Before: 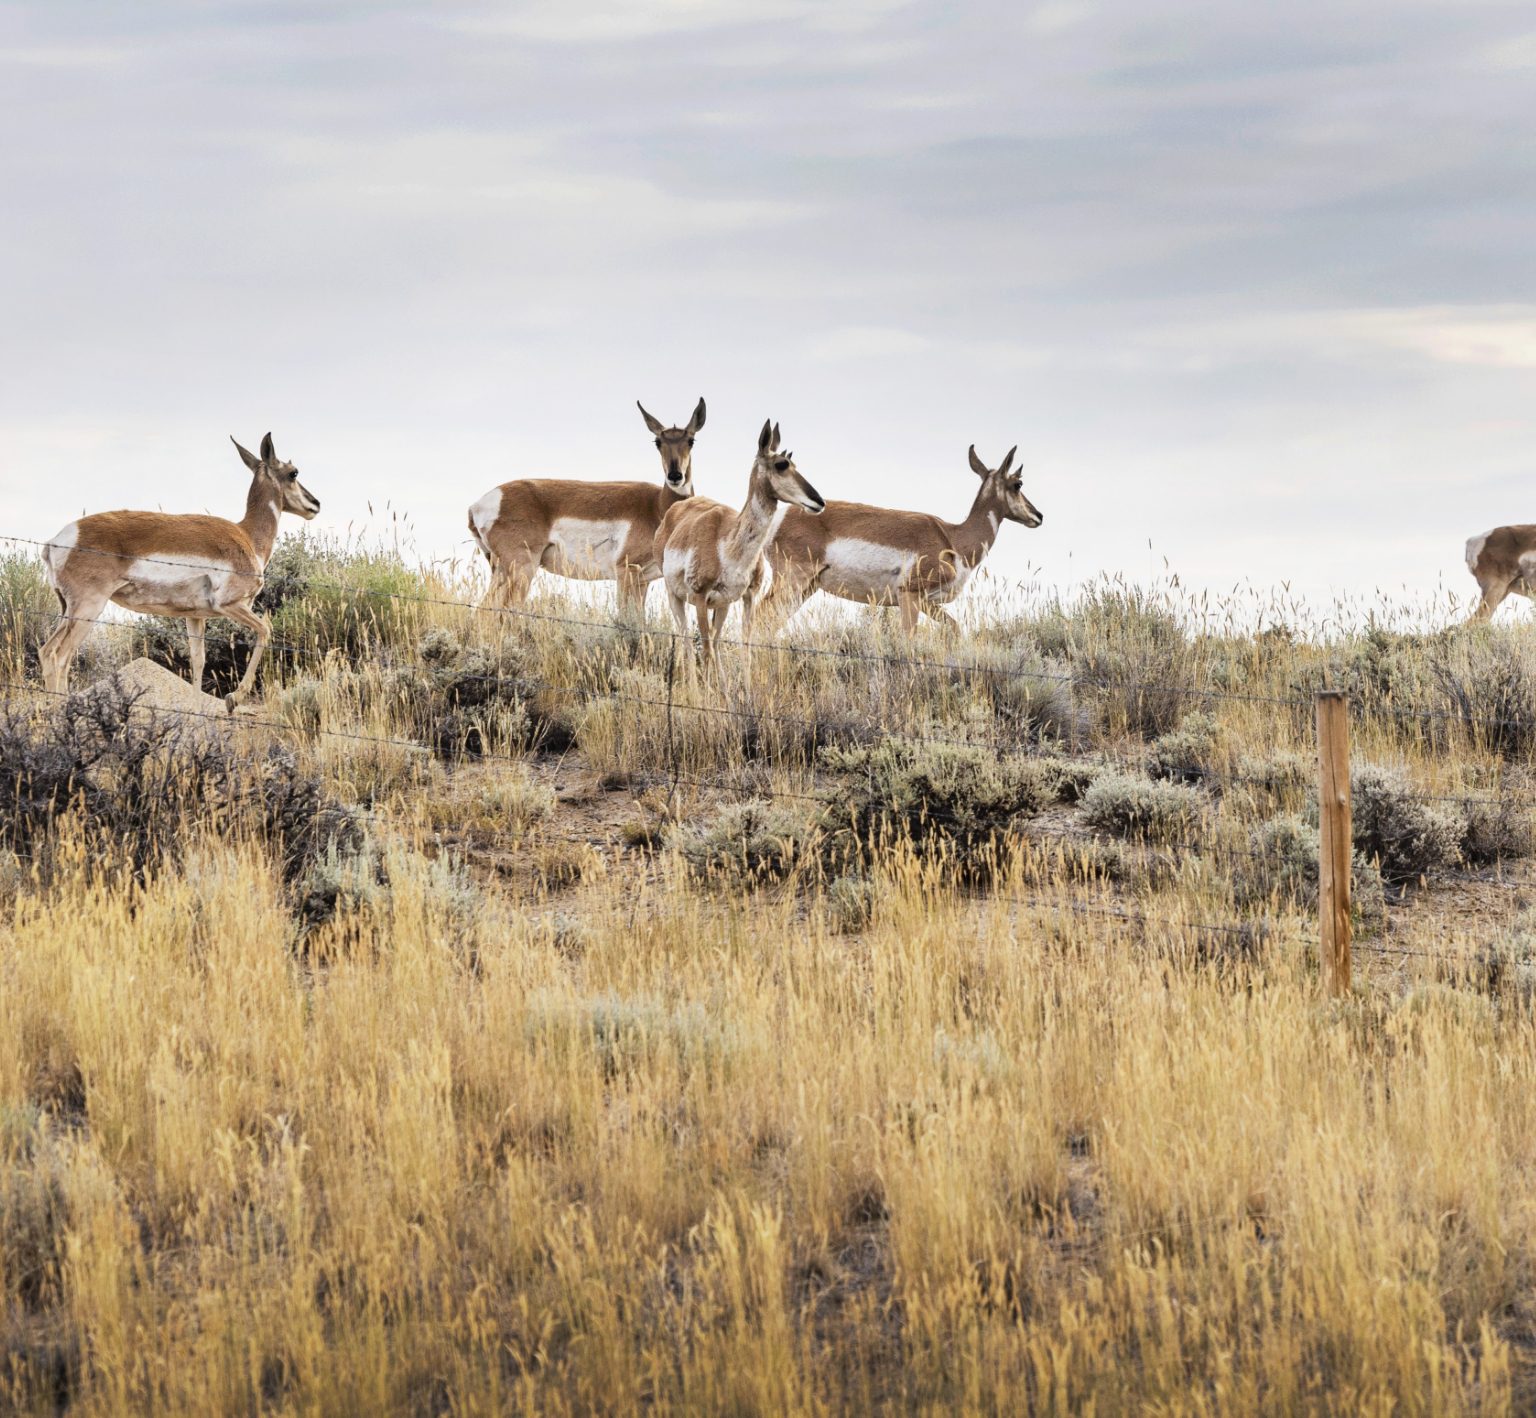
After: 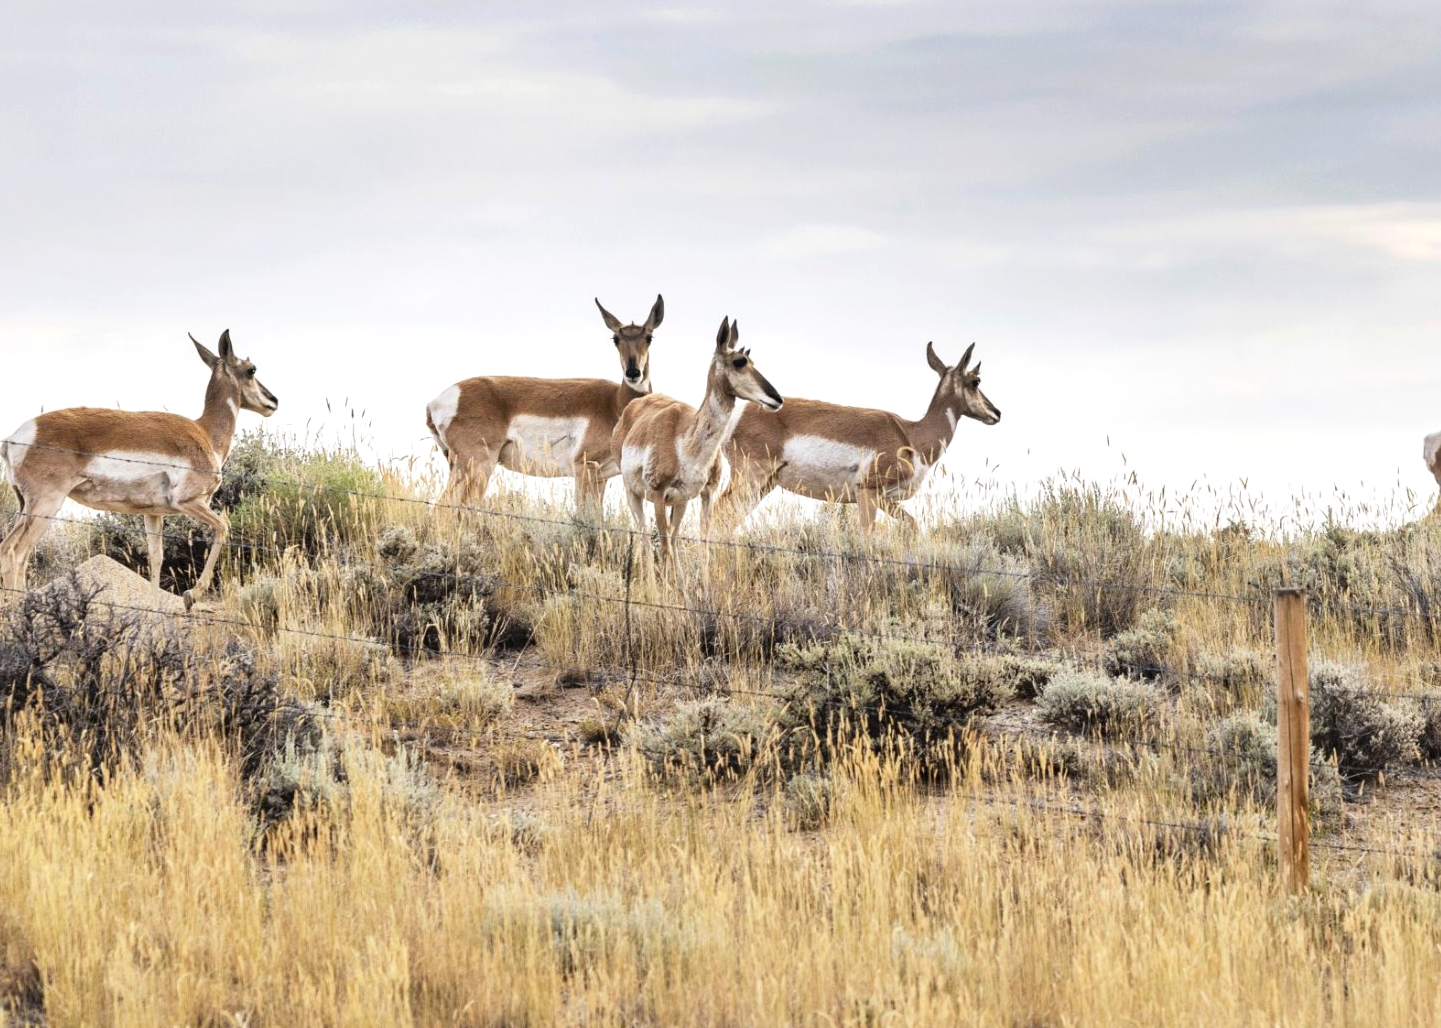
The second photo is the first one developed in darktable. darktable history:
crop: left 2.737%, top 7.287%, right 3.421%, bottom 20.179%
exposure: exposure 0.217 EV, compensate highlight preservation false
